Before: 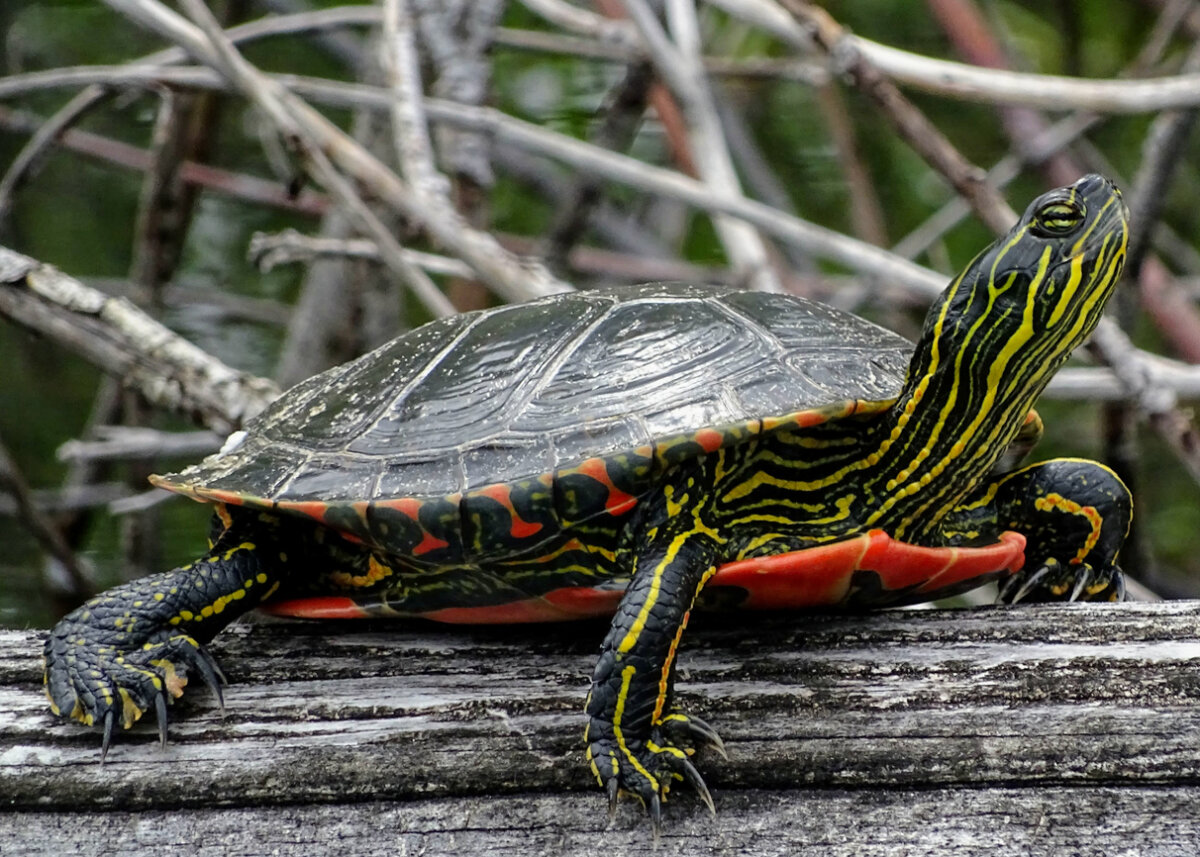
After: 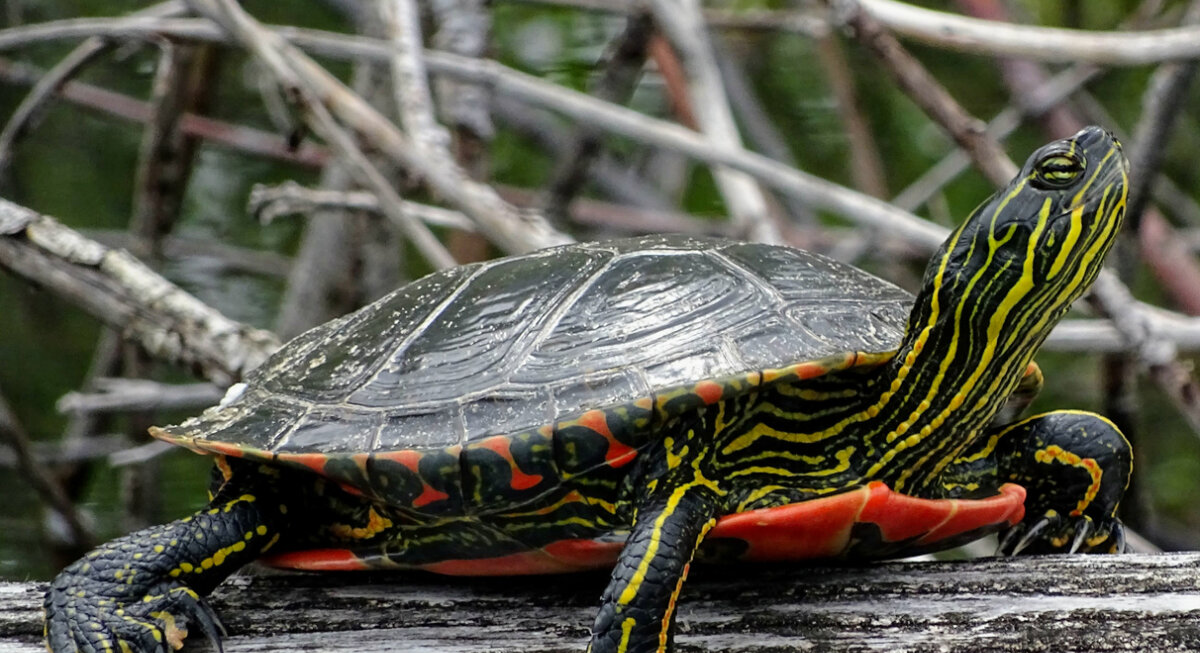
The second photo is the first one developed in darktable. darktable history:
crop: top 5.689%, bottom 18.053%
